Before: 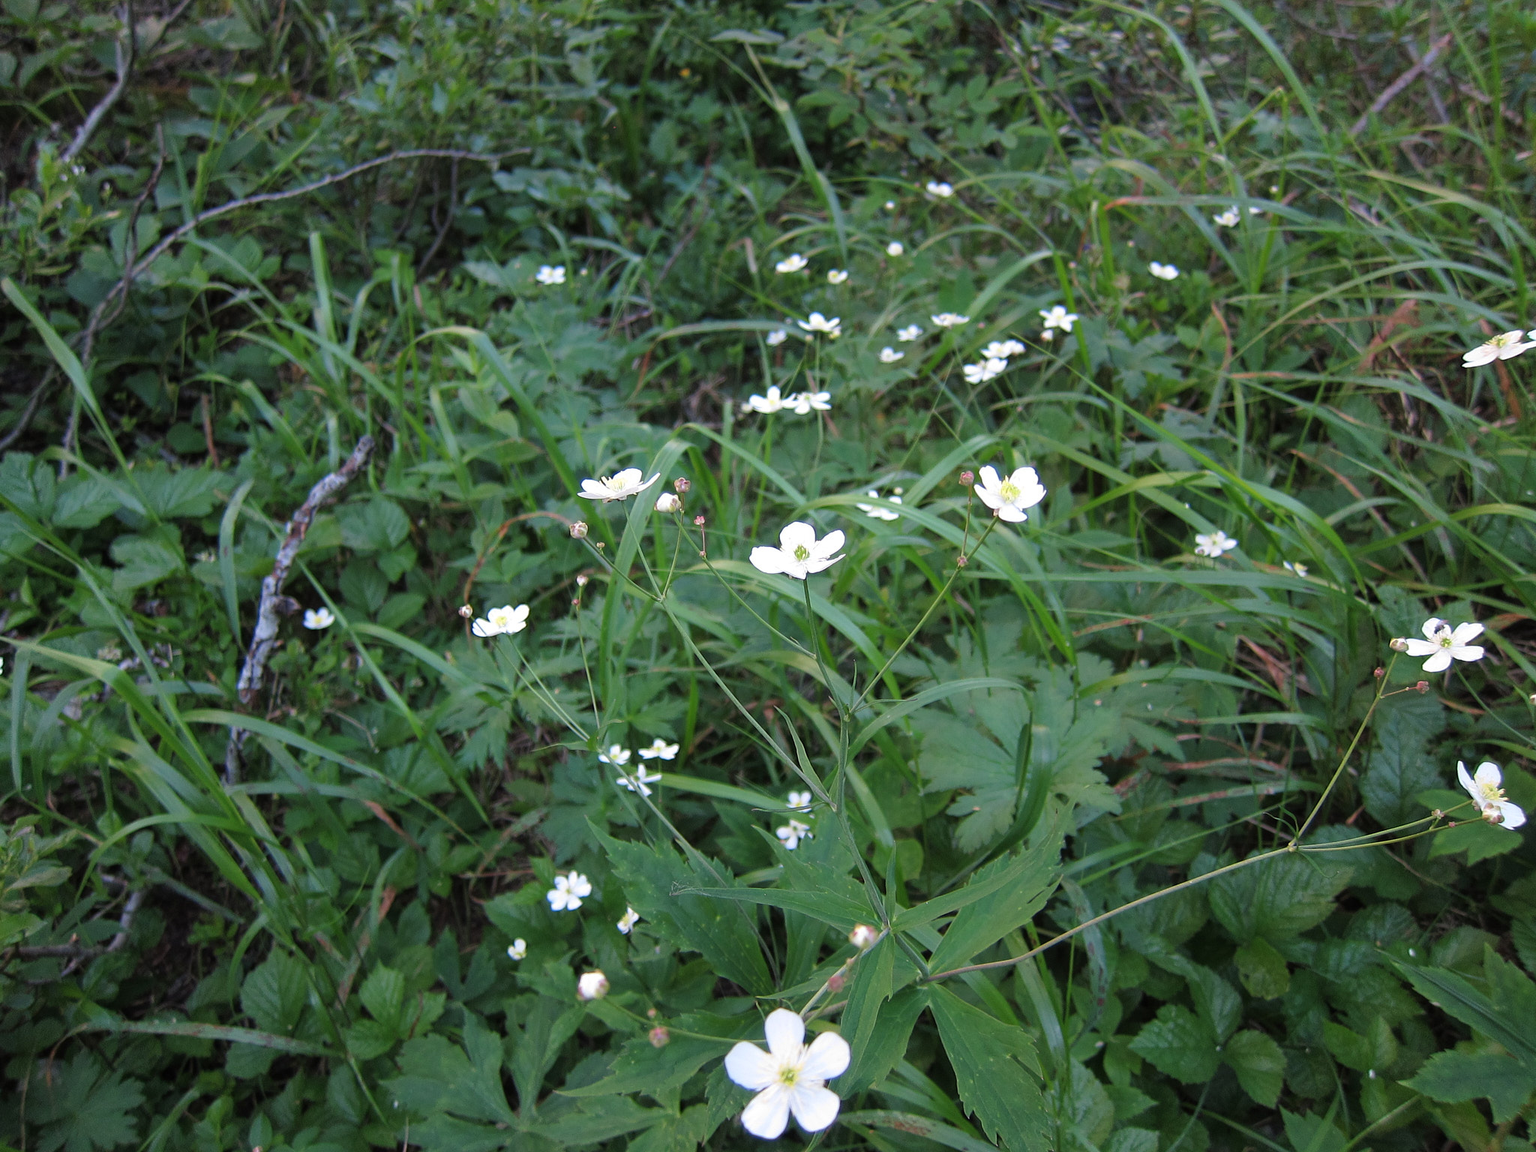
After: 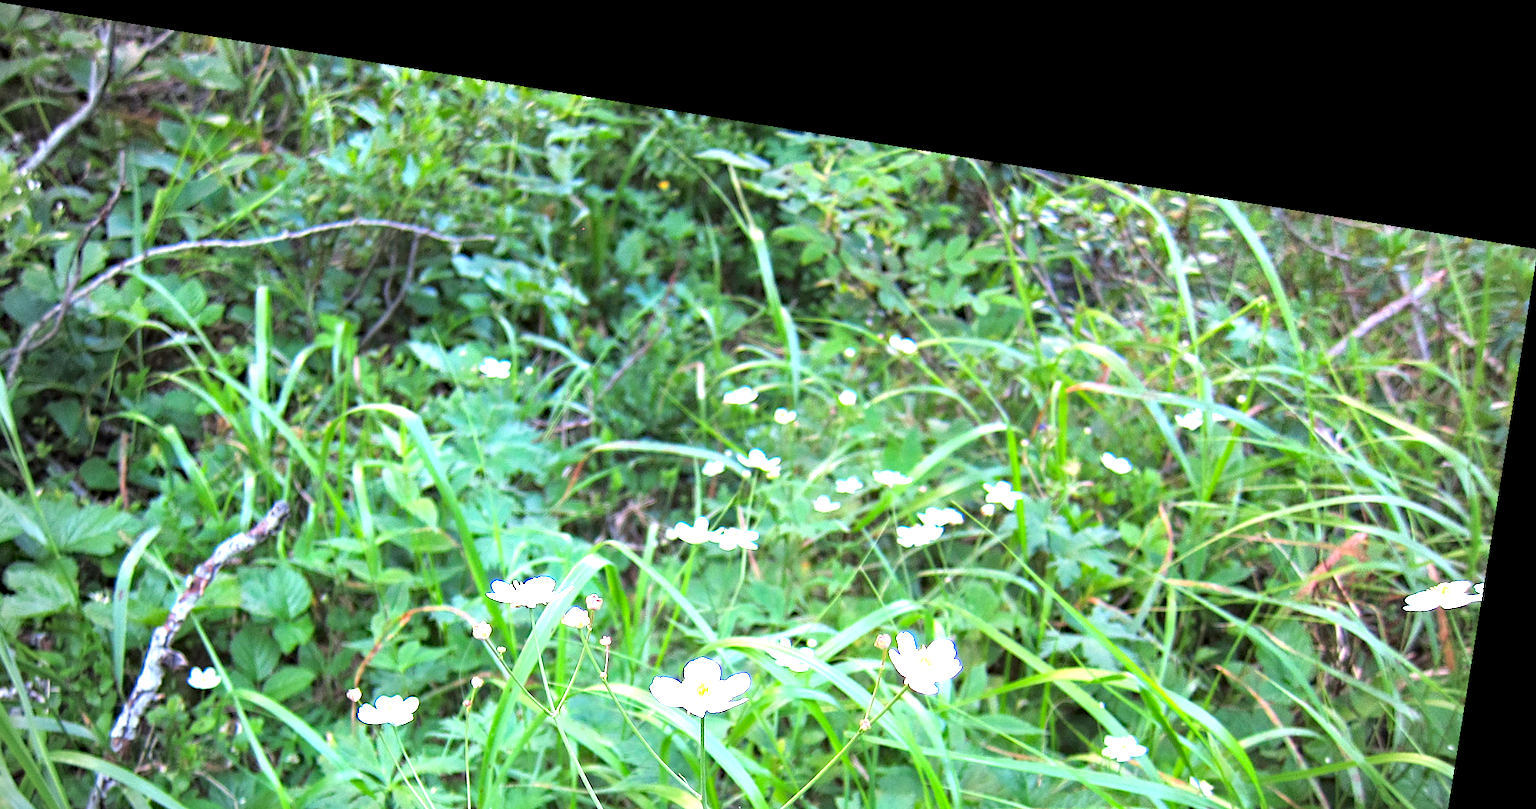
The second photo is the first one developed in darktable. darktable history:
color correction: saturation 1.11
crop and rotate: left 11.812%, bottom 42.776%
rotate and perspective: rotation 9.12°, automatic cropping off
vignetting: fall-off start 79.88%
haze removal: compatibility mode true, adaptive false
exposure: black level correction 0.001, exposure 1.398 EV, compensate exposure bias true, compensate highlight preservation false
white balance: red 0.983, blue 1.036
